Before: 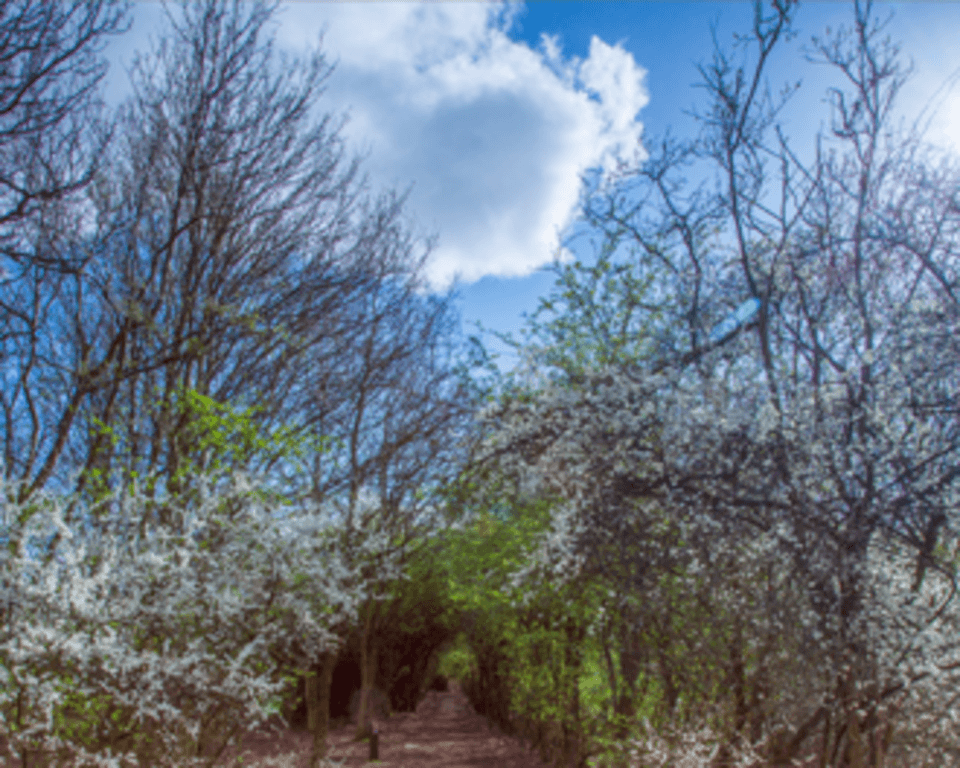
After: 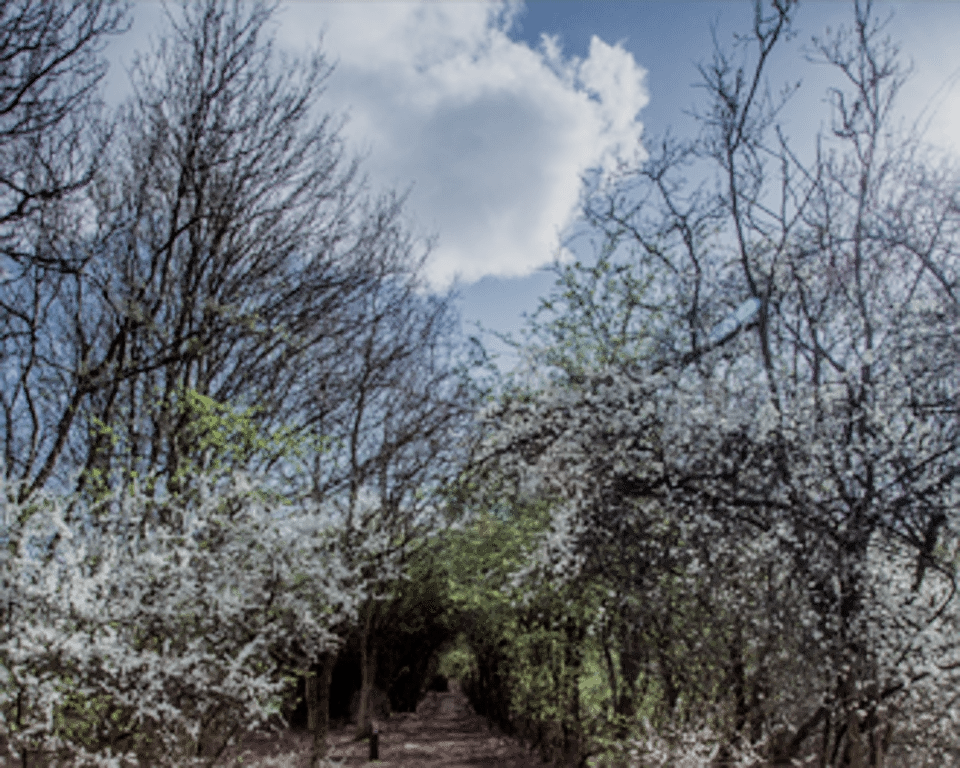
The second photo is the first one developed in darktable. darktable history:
filmic rgb: black relative exposure -5.11 EV, white relative exposure 3.96 EV, hardness 2.89, contrast 1.199
sharpen: on, module defaults
color correction: highlights b* -0.053, saturation 0.525
